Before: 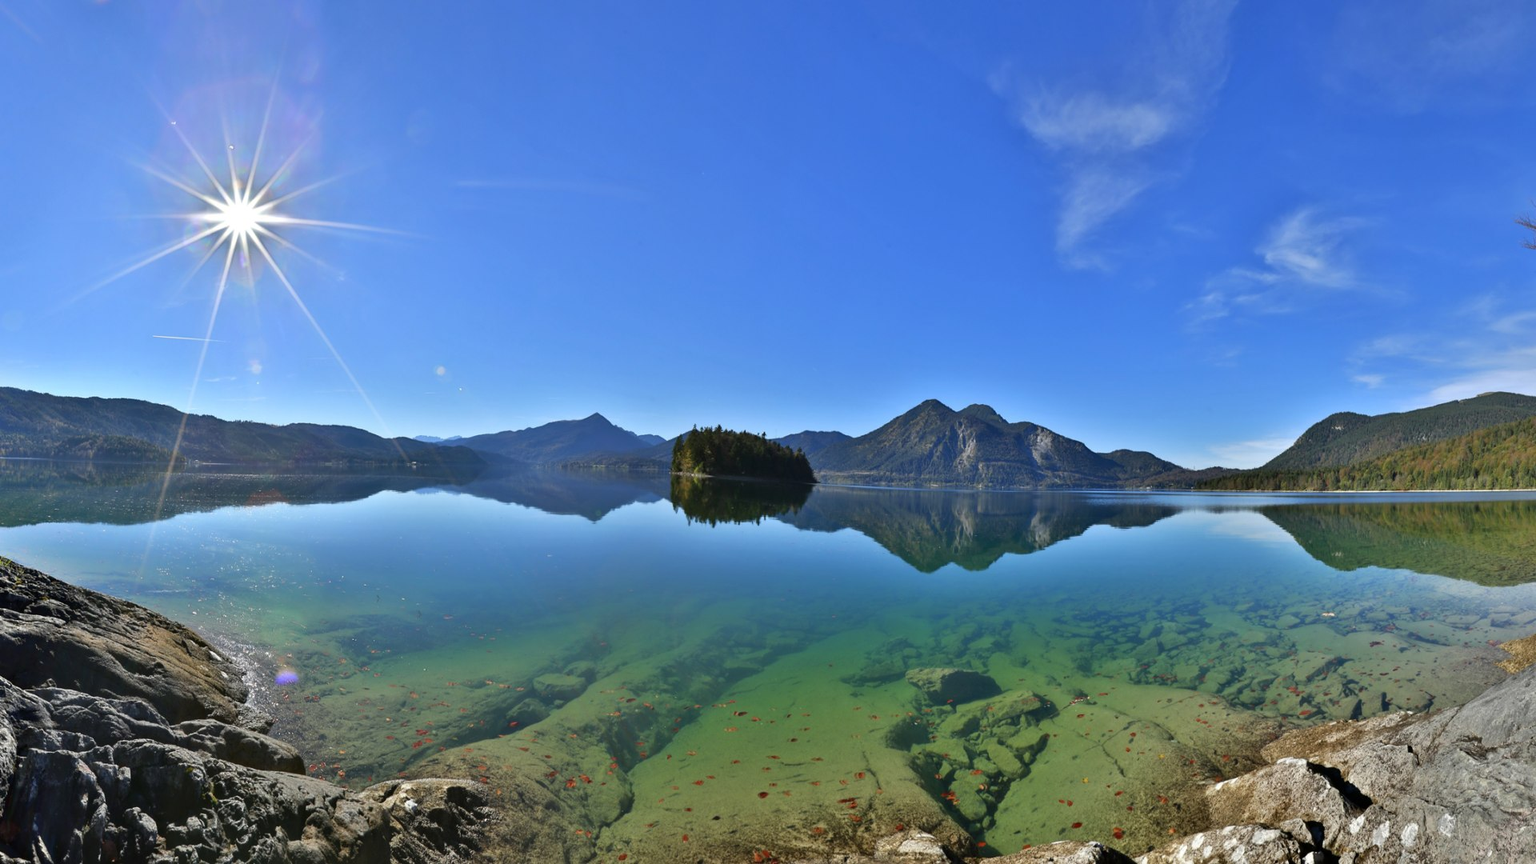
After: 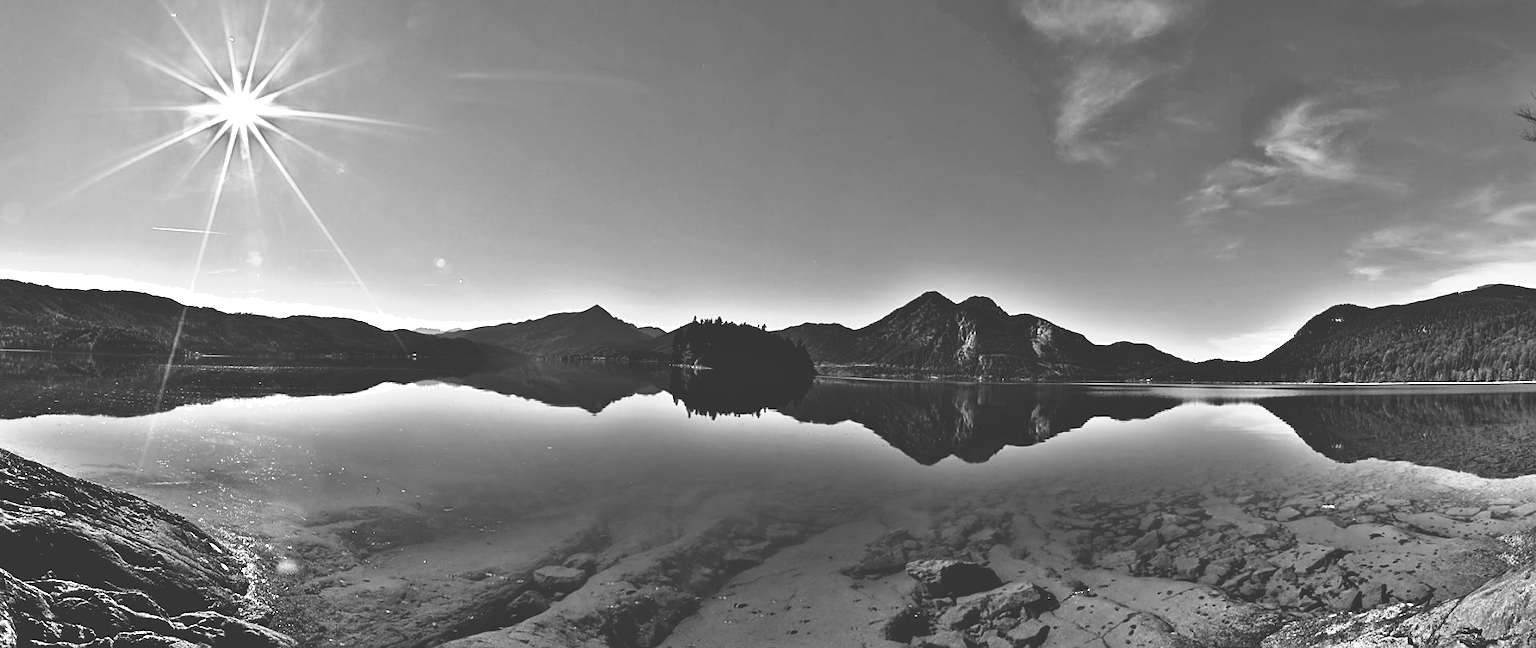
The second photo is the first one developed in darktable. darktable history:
monochrome: a 32, b 64, size 2.3
base curve: curves: ch0 [(0, 0.036) (0.083, 0.04) (0.804, 1)], preserve colors none
sharpen: on, module defaults
crop and rotate: top 12.5%, bottom 12.5%
exposure: exposure 0.6 EV, compensate highlight preservation false
